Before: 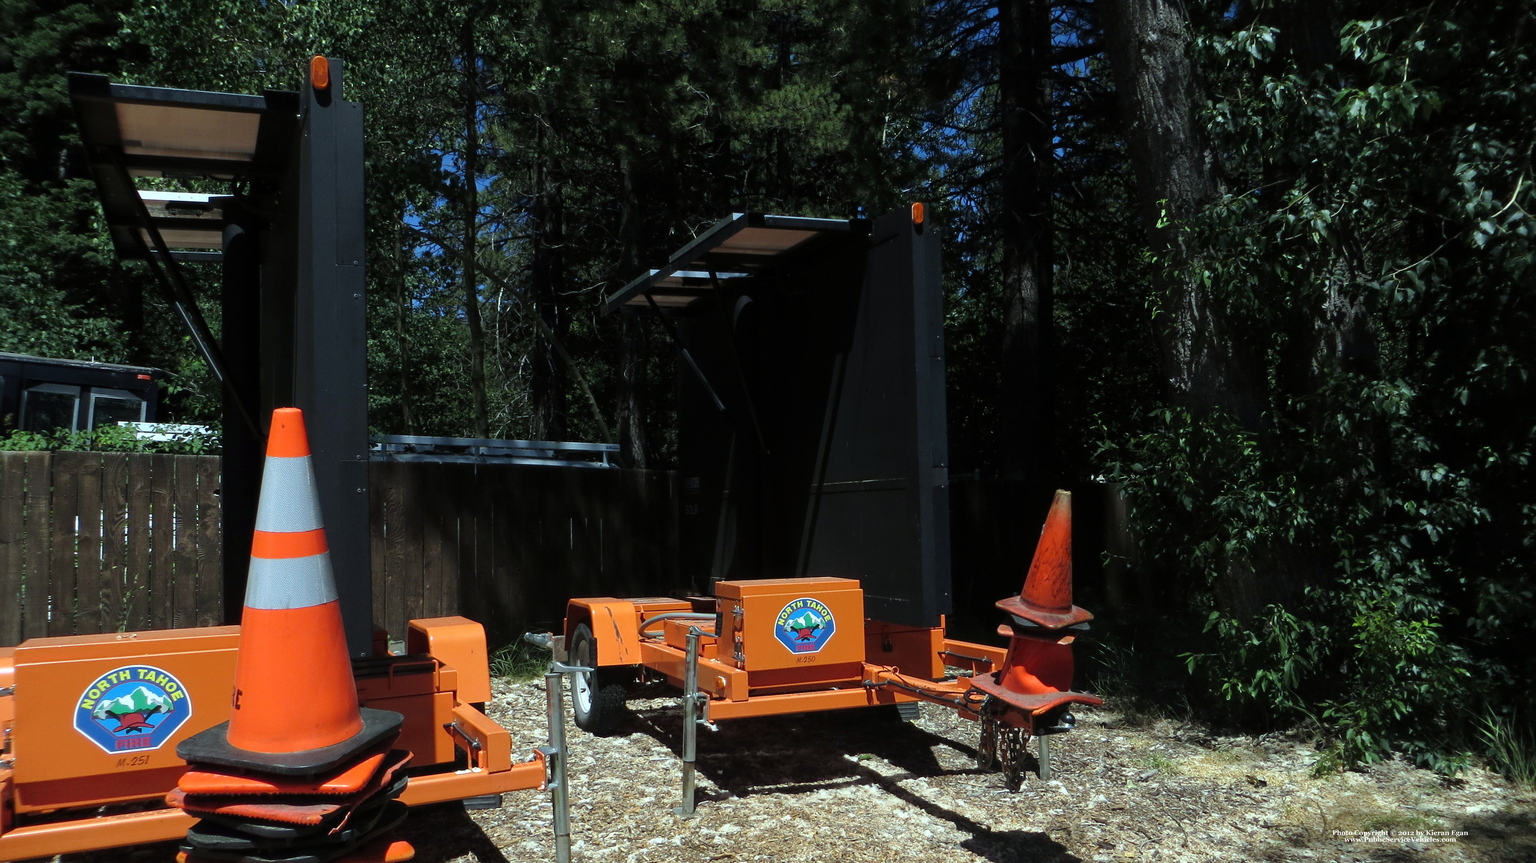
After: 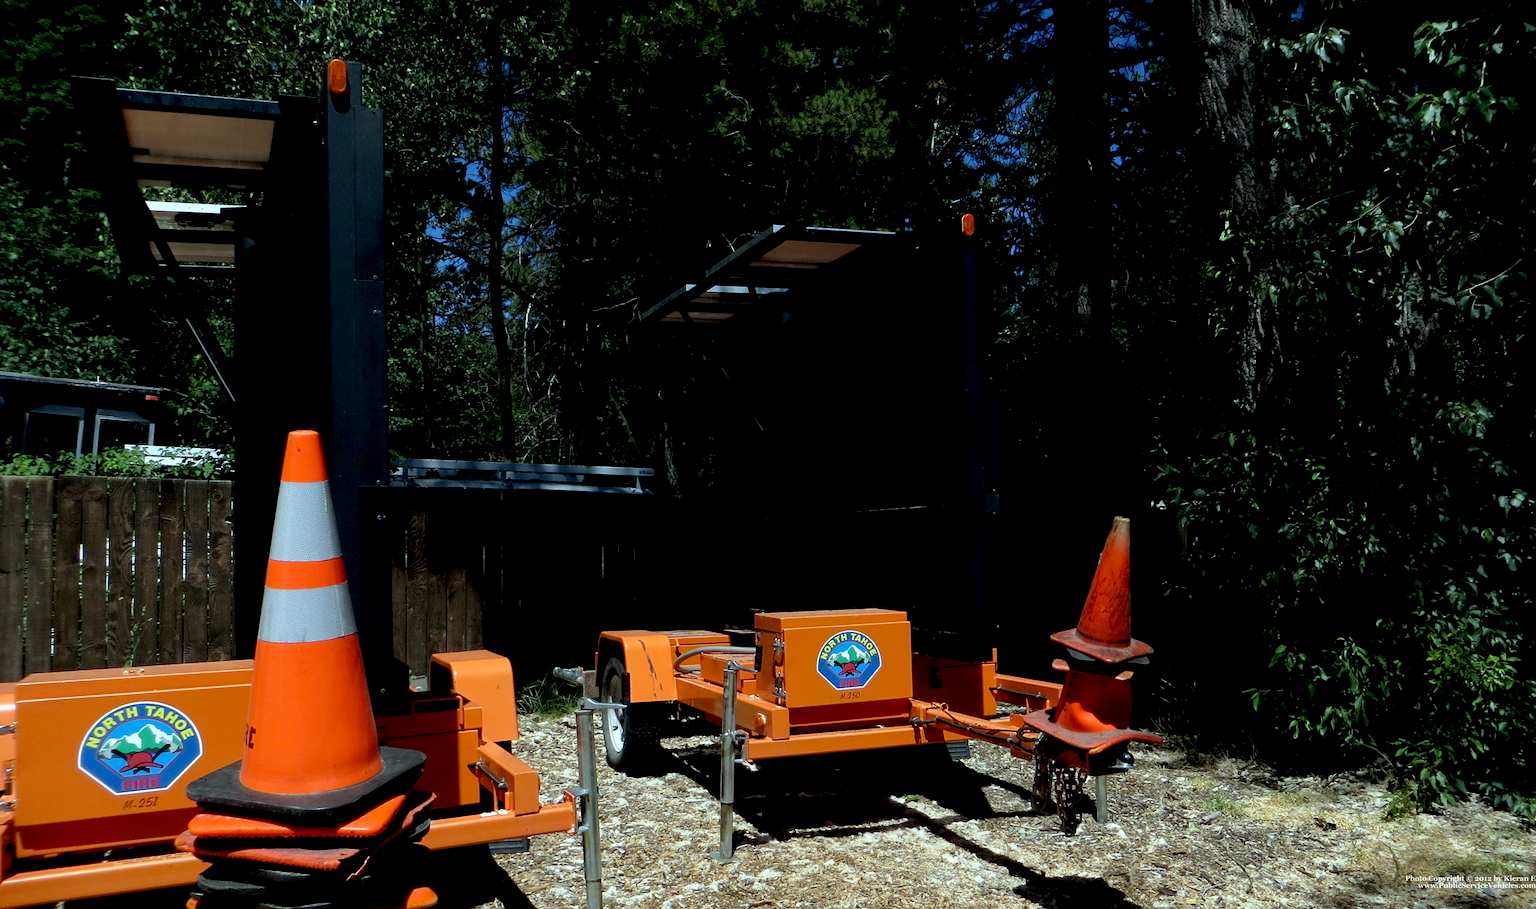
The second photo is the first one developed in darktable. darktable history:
exposure: black level correction 0.016, exposure -0.009 EV, compensate highlight preservation false
crop and rotate: right 5.167%
